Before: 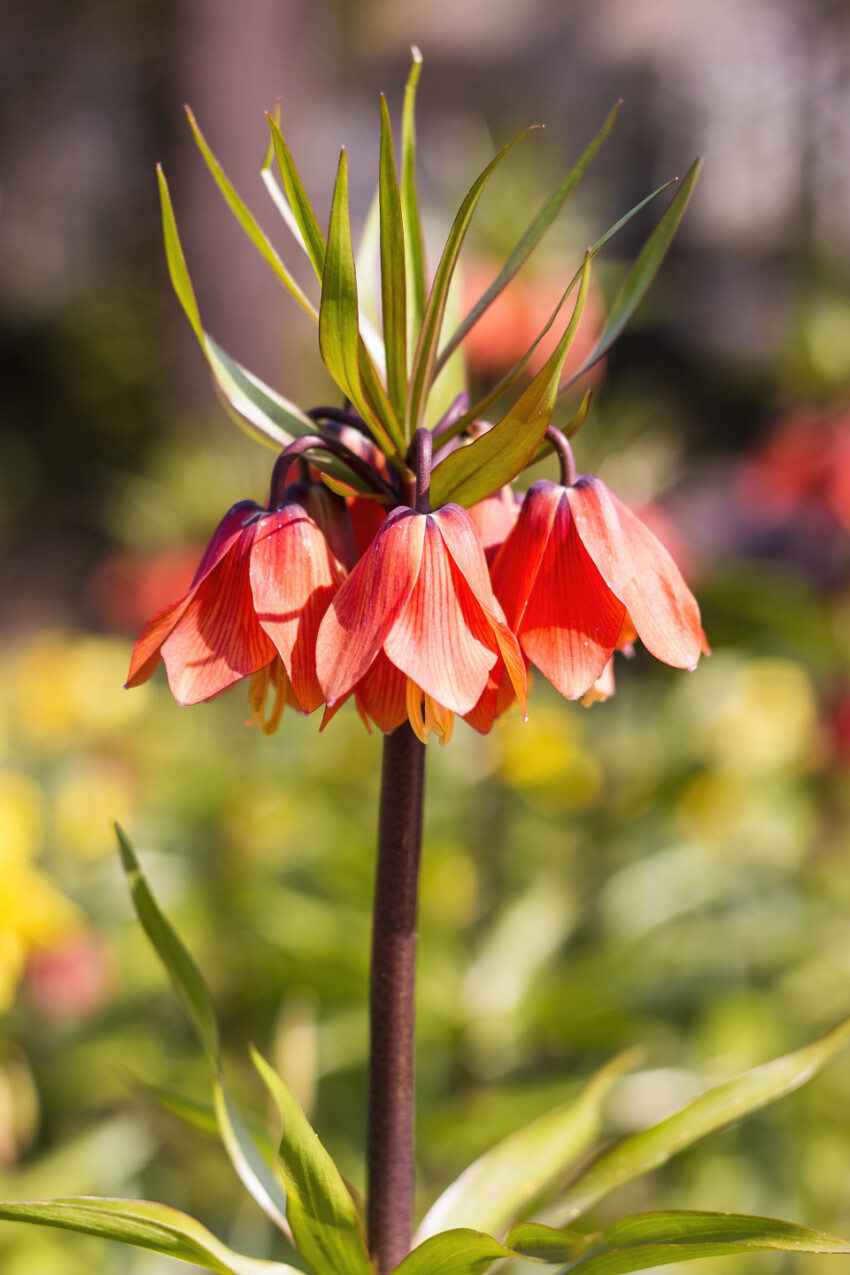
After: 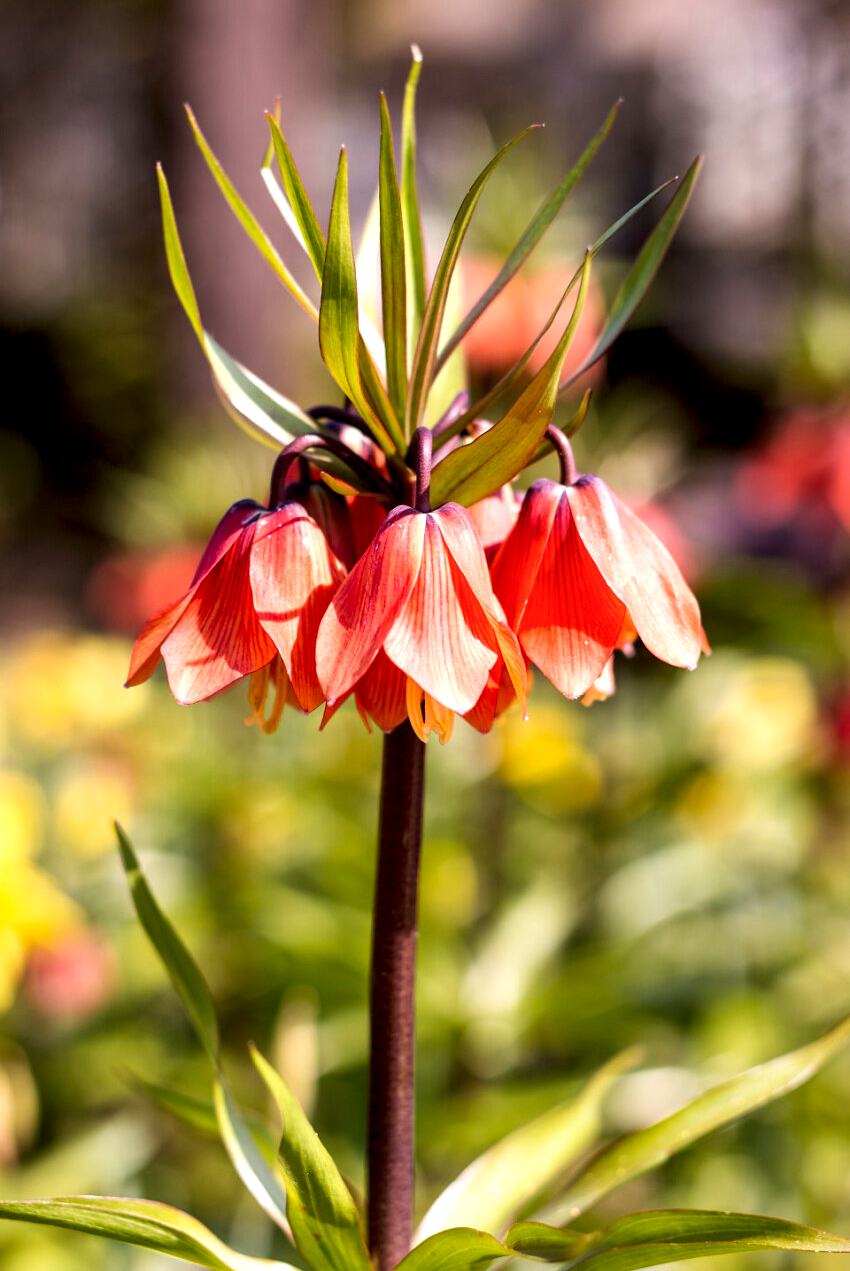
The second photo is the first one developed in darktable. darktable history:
crop: top 0.101%, bottom 0.192%
local contrast: highlights 170%, shadows 155%, detail 139%, midtone range 0.255
